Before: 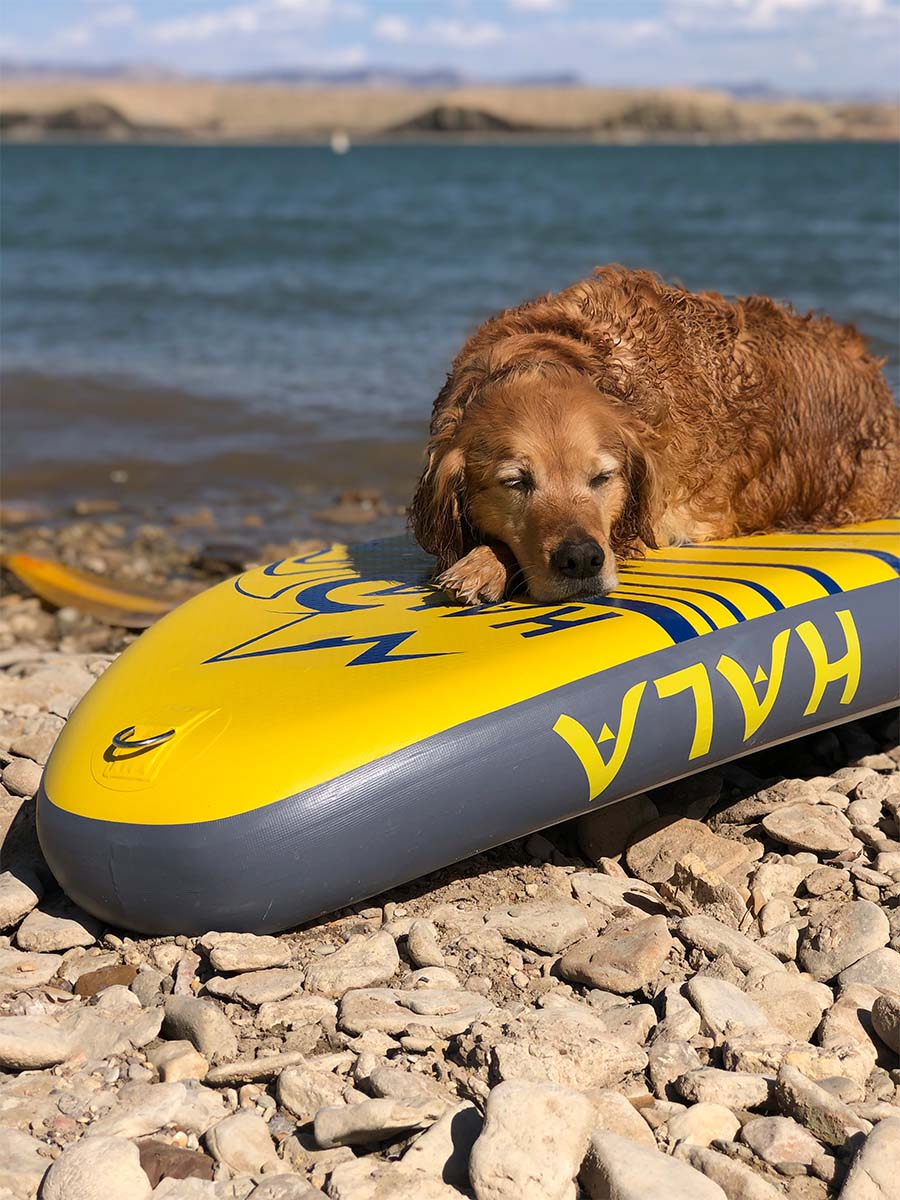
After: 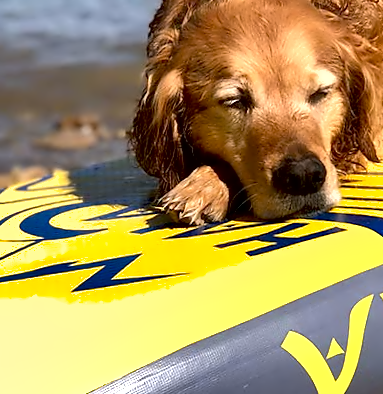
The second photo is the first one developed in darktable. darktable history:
exposure: black level correction 0.01, exposure 1 EV, compensate highlight preservation false
contrast equalizer: octaves 7, y [[0.5 ×6], [0.5 ×6], [0.5 ×6], [0, 0.033, 0.067, 0.1, 0.133, 0.167], [0, 0.05, 0.1, 0.15, 0.2, 0.25]]
local contrast: mode bilateral grid, contrast 20, coarseness 50, detail 159%, midtone range 0.2
shadows and highlights: radius 108.52, shadows 44.07, highlights -67.8, low approximation 0.01, soften with gaussian
rotate and perspective: rotation -2.29°, automatic cropping off
crop: left 31.751%, top 32.172%, right 27.8%, bottom 35.83%
color zones: curves: ch0 [(0.068, 0.464) (0.25, 0.5) (0.48, 0.508) (0.75, 0.536) (0.886, 0.476) (0.967, 0.456)]; ch1 [(0.066, 0.456) (0.25, 0.5) (0.616, 0.508) (0.746, 0.56) (0.934, 0.444)]
